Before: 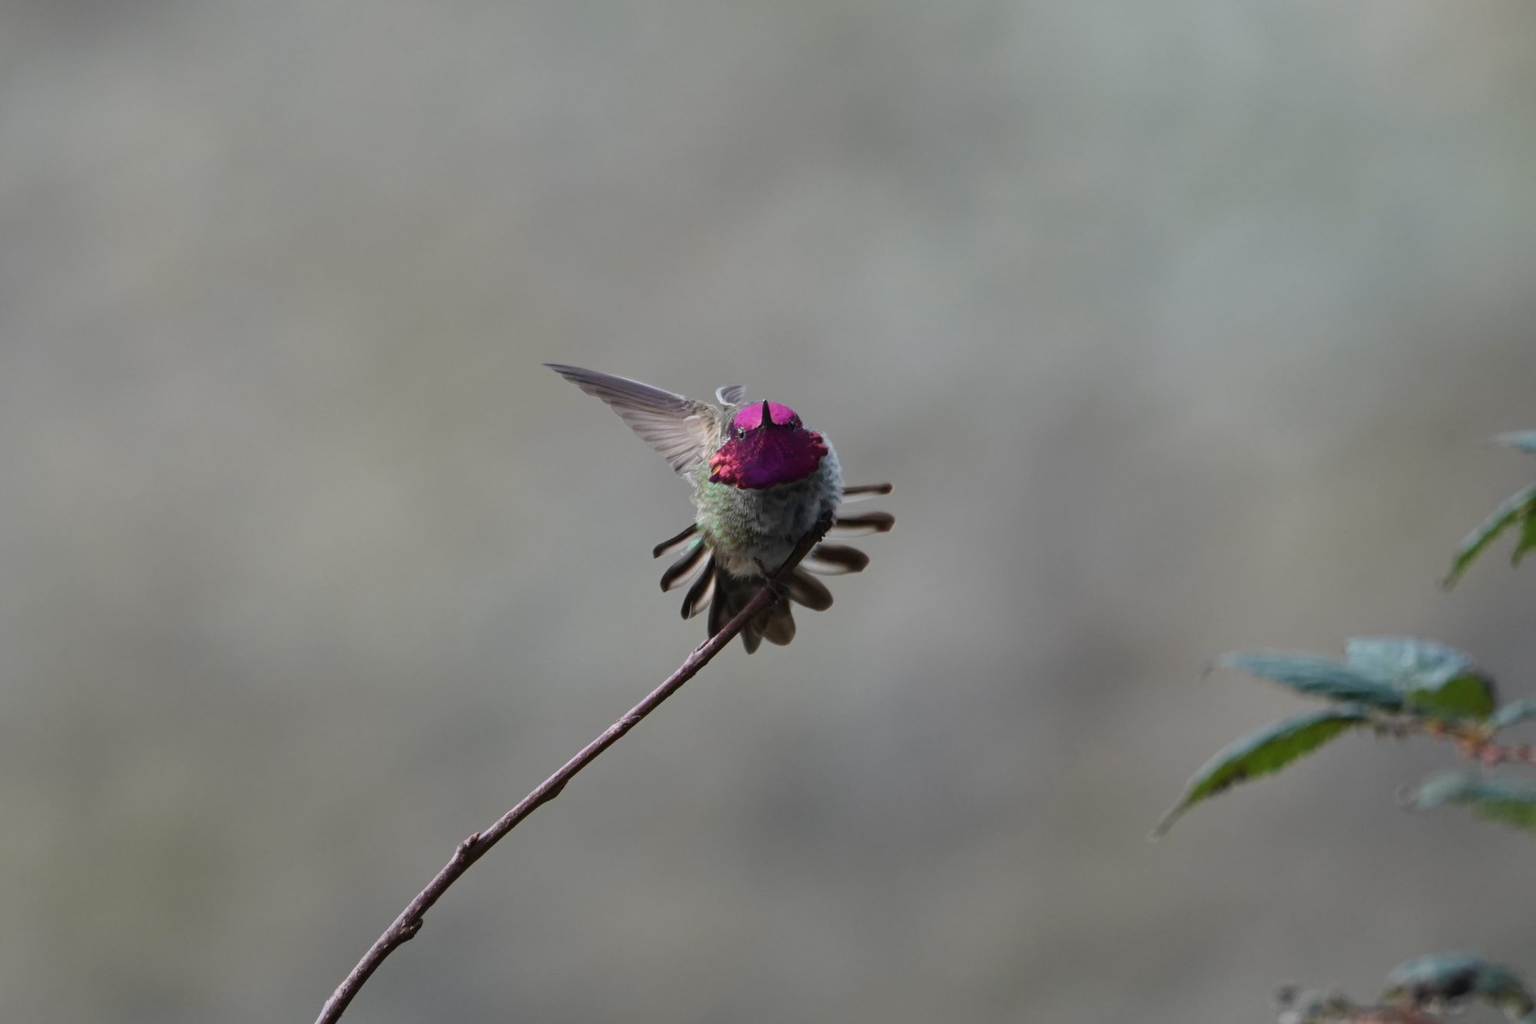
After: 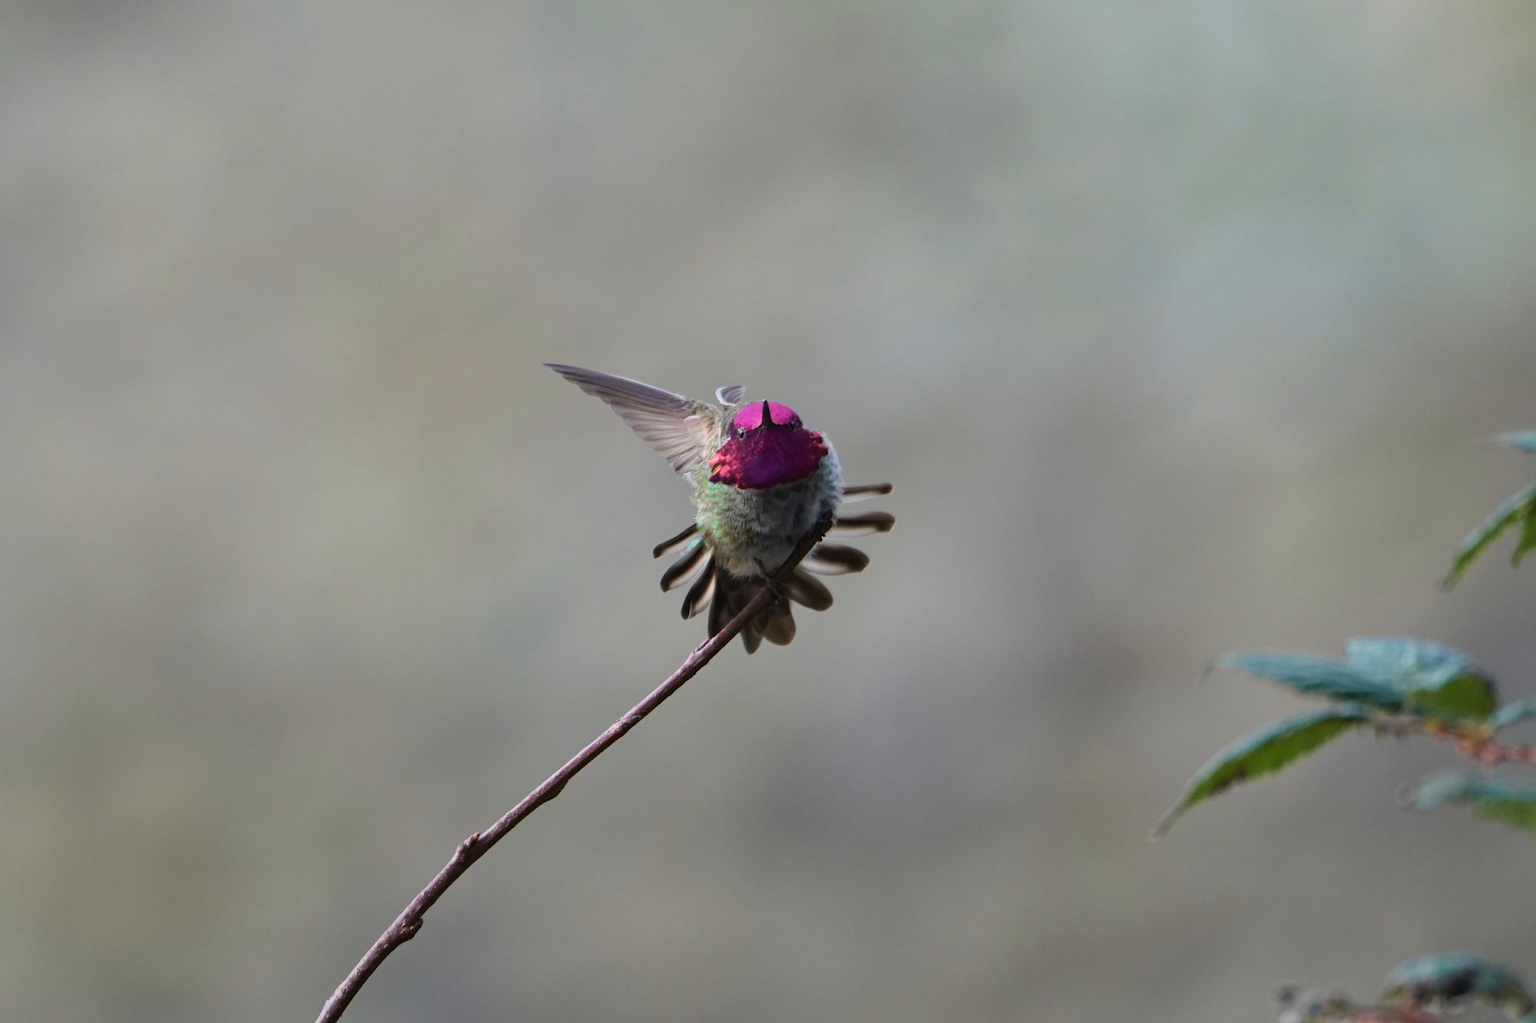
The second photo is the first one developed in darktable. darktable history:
velvia: on, module defaults
tone curve: curves: ch0 [(0, 0) (0.003, 0.003) (0.011, 0.012) (0.025, 0.026) (0.044, 0.047) (0.069, 0.073) (0.1, 0.105) (0.136, 0.143) (0.177, 0.187) (0.224, 0.237) (0.277, 0.293) (0.335, 0.354) (0.399, 0.422) (0.468, 0.495) (0.543, 0.574) (0.623, 0.659) (0.709, 0.749) (0.801, 0.846) (0.898, 0.932) (1, 1)], preserve colors none
